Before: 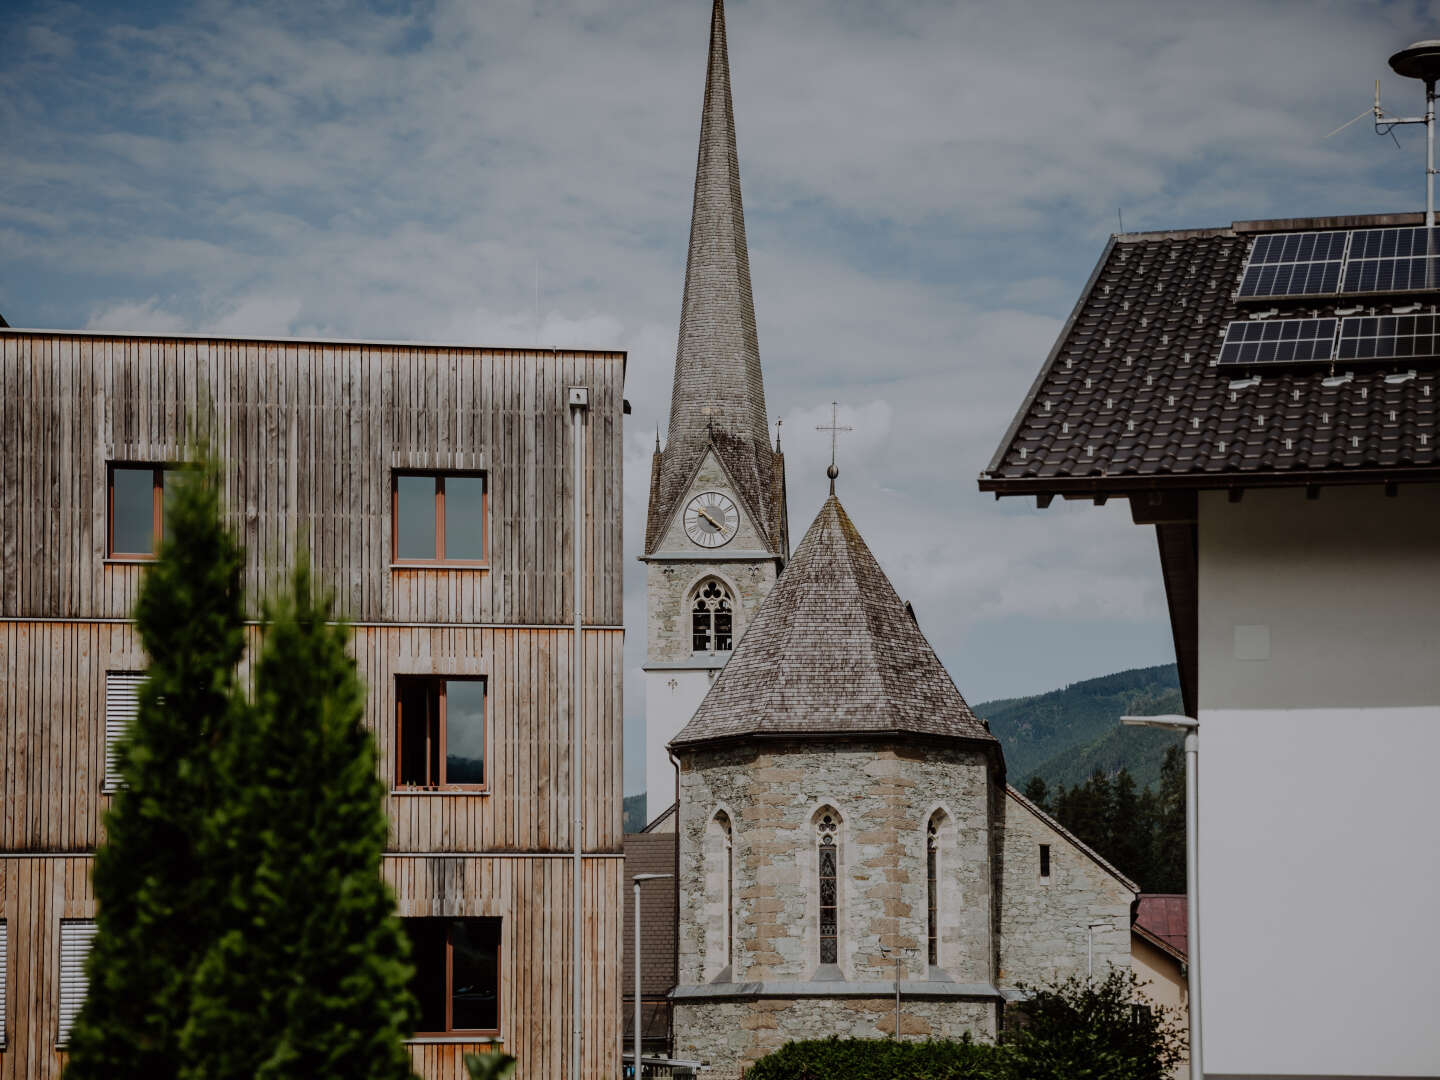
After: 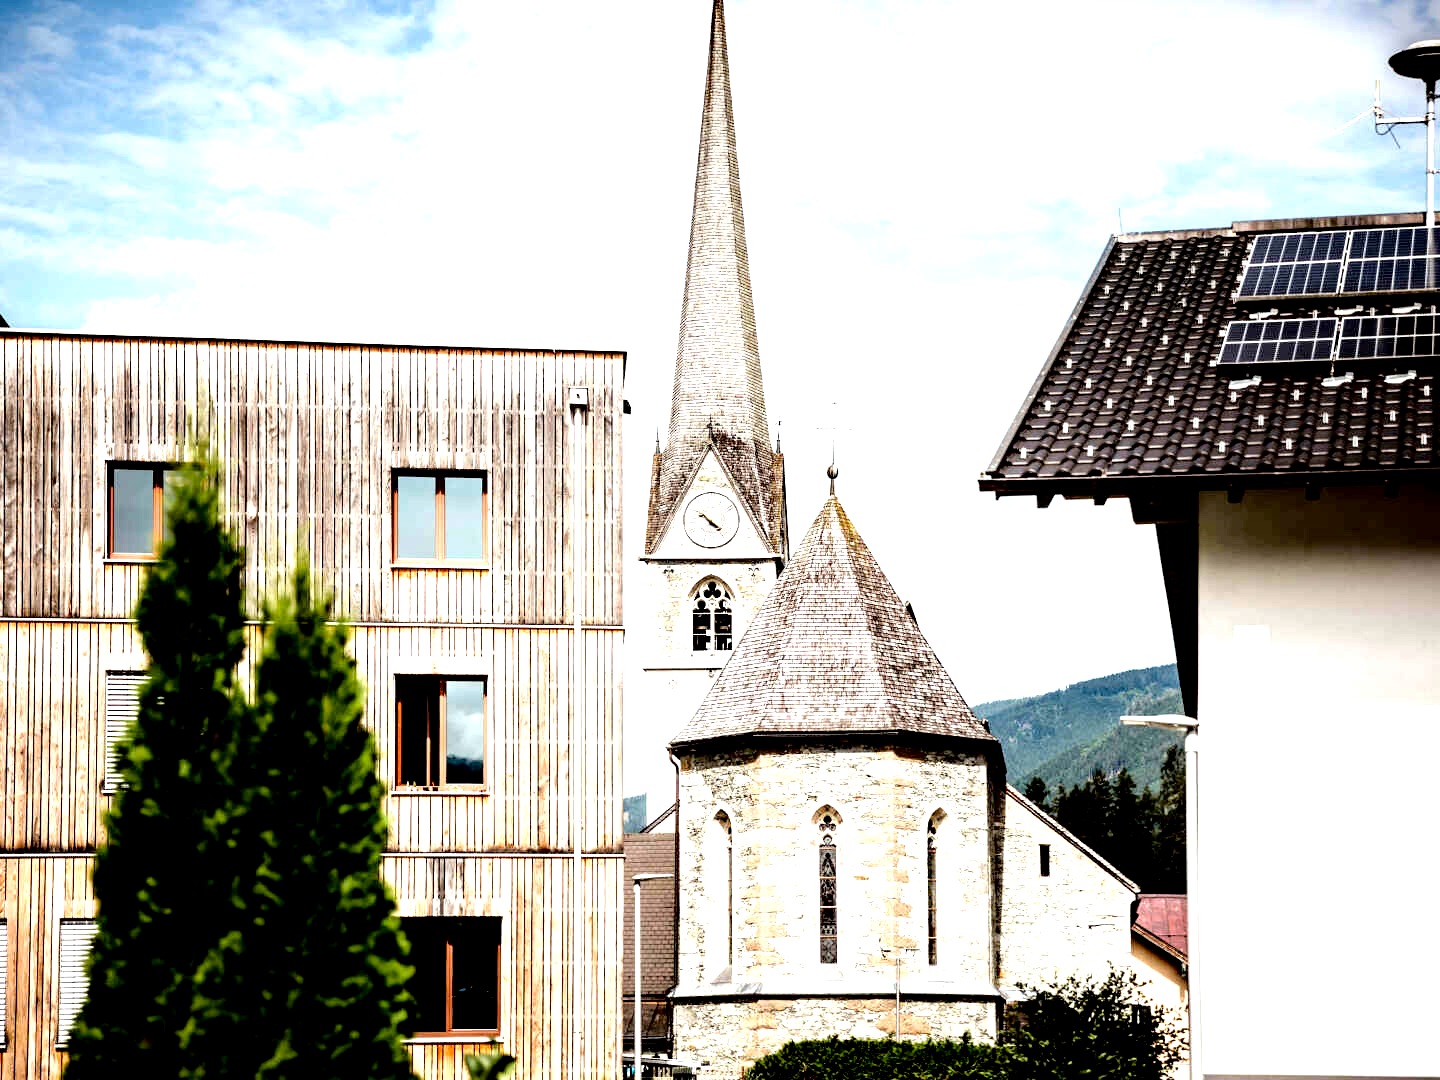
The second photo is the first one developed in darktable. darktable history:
tone equalizer: -8 EV -1.08 EV, -7 EV -0.999 EV, -6 EV -0.867 EV, -5 EV -0.608 EV, -3 EV 0.562 EV, -2 EV 0.841 EV, -1 EV 0.993 EV, +0 EV 1.07 EV
exposure: black level correction 0.009, exposure 1.432 EV, compensate highlight preservation false
